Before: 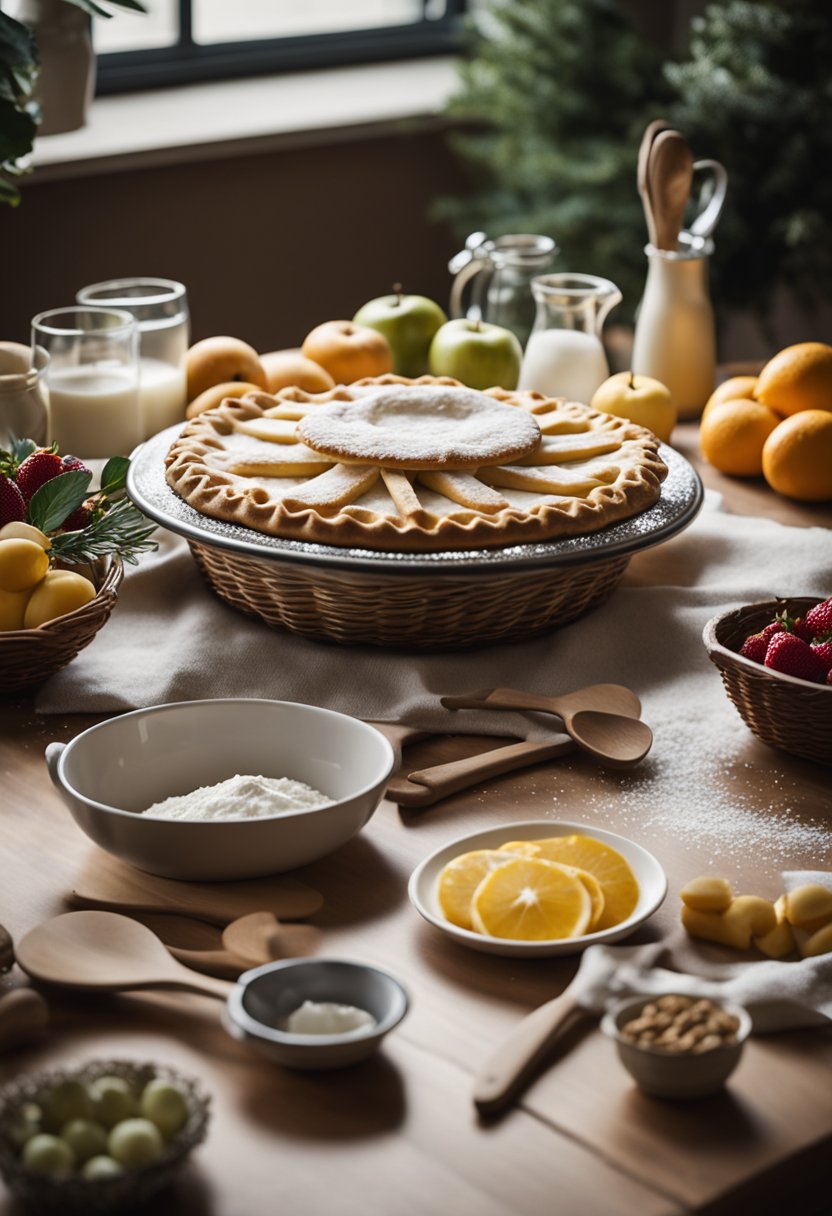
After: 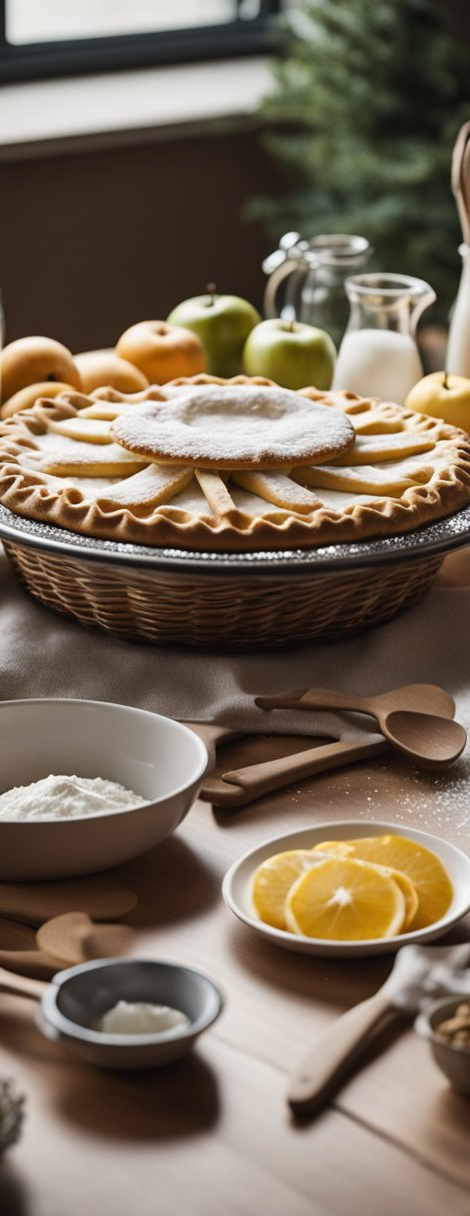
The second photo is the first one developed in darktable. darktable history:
crop and rotate: left 22.469%, right 20.963%
